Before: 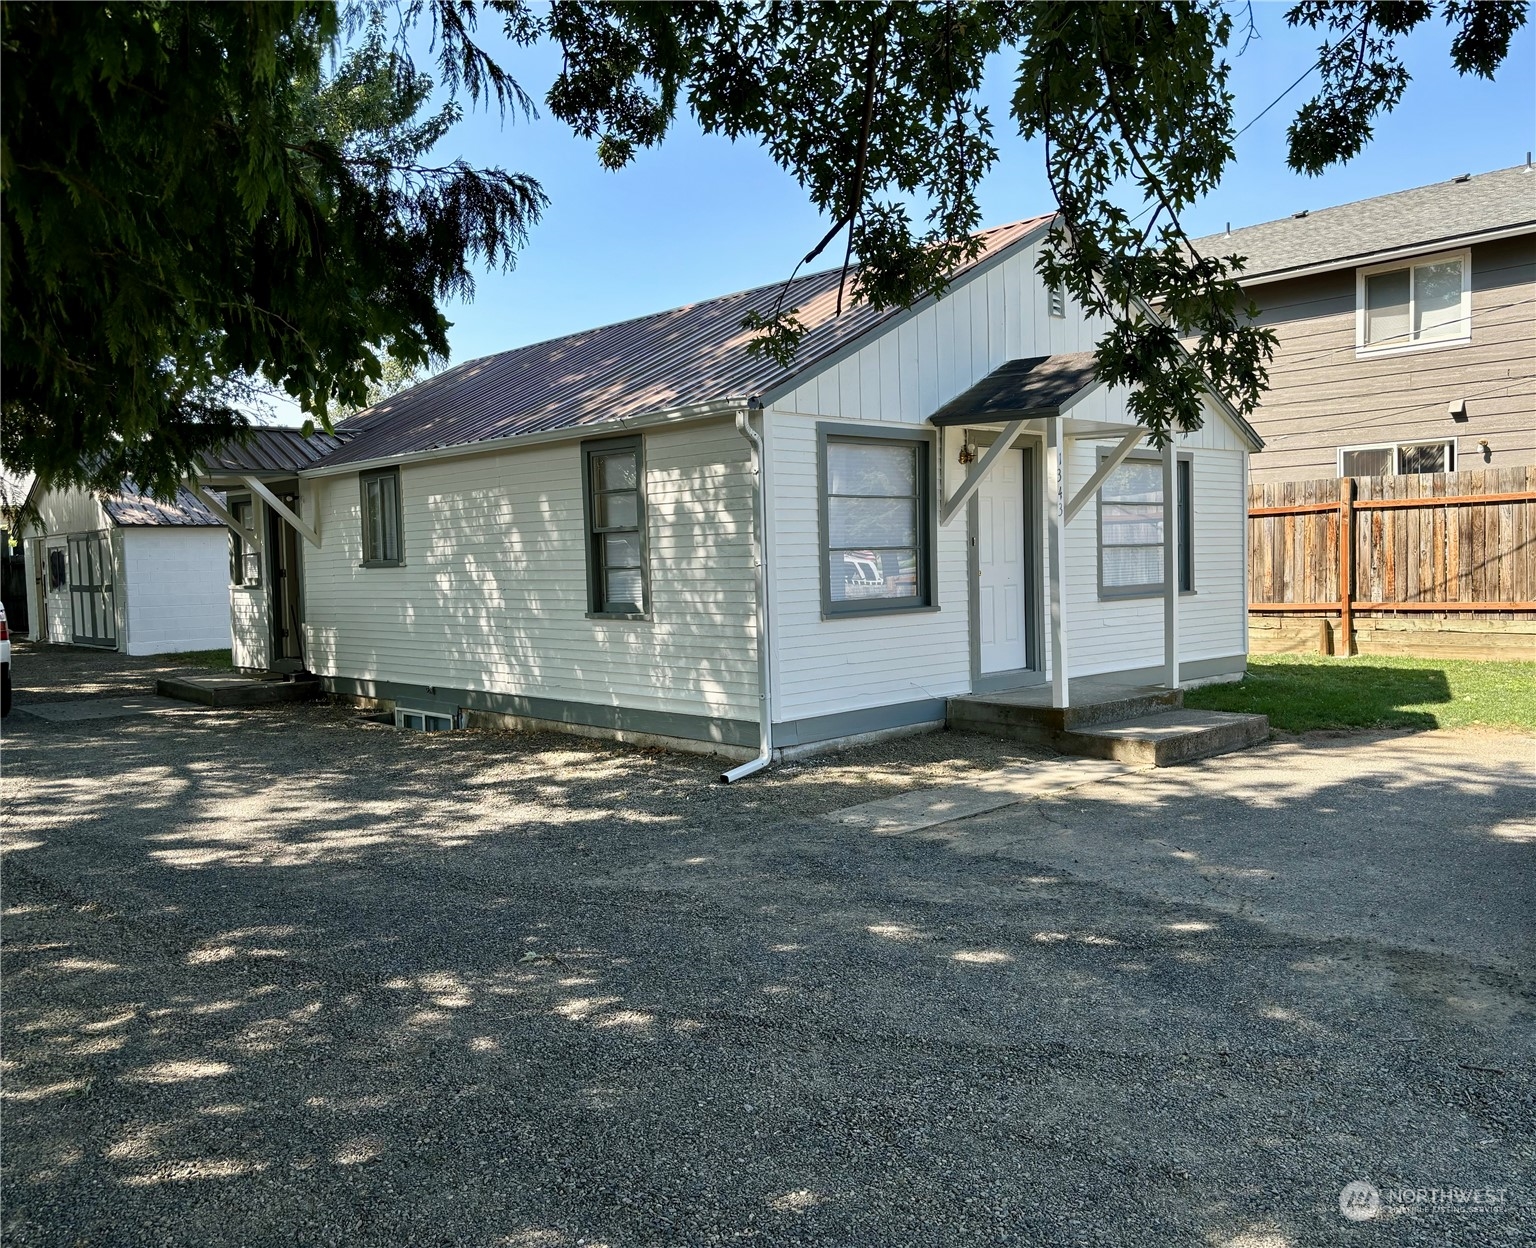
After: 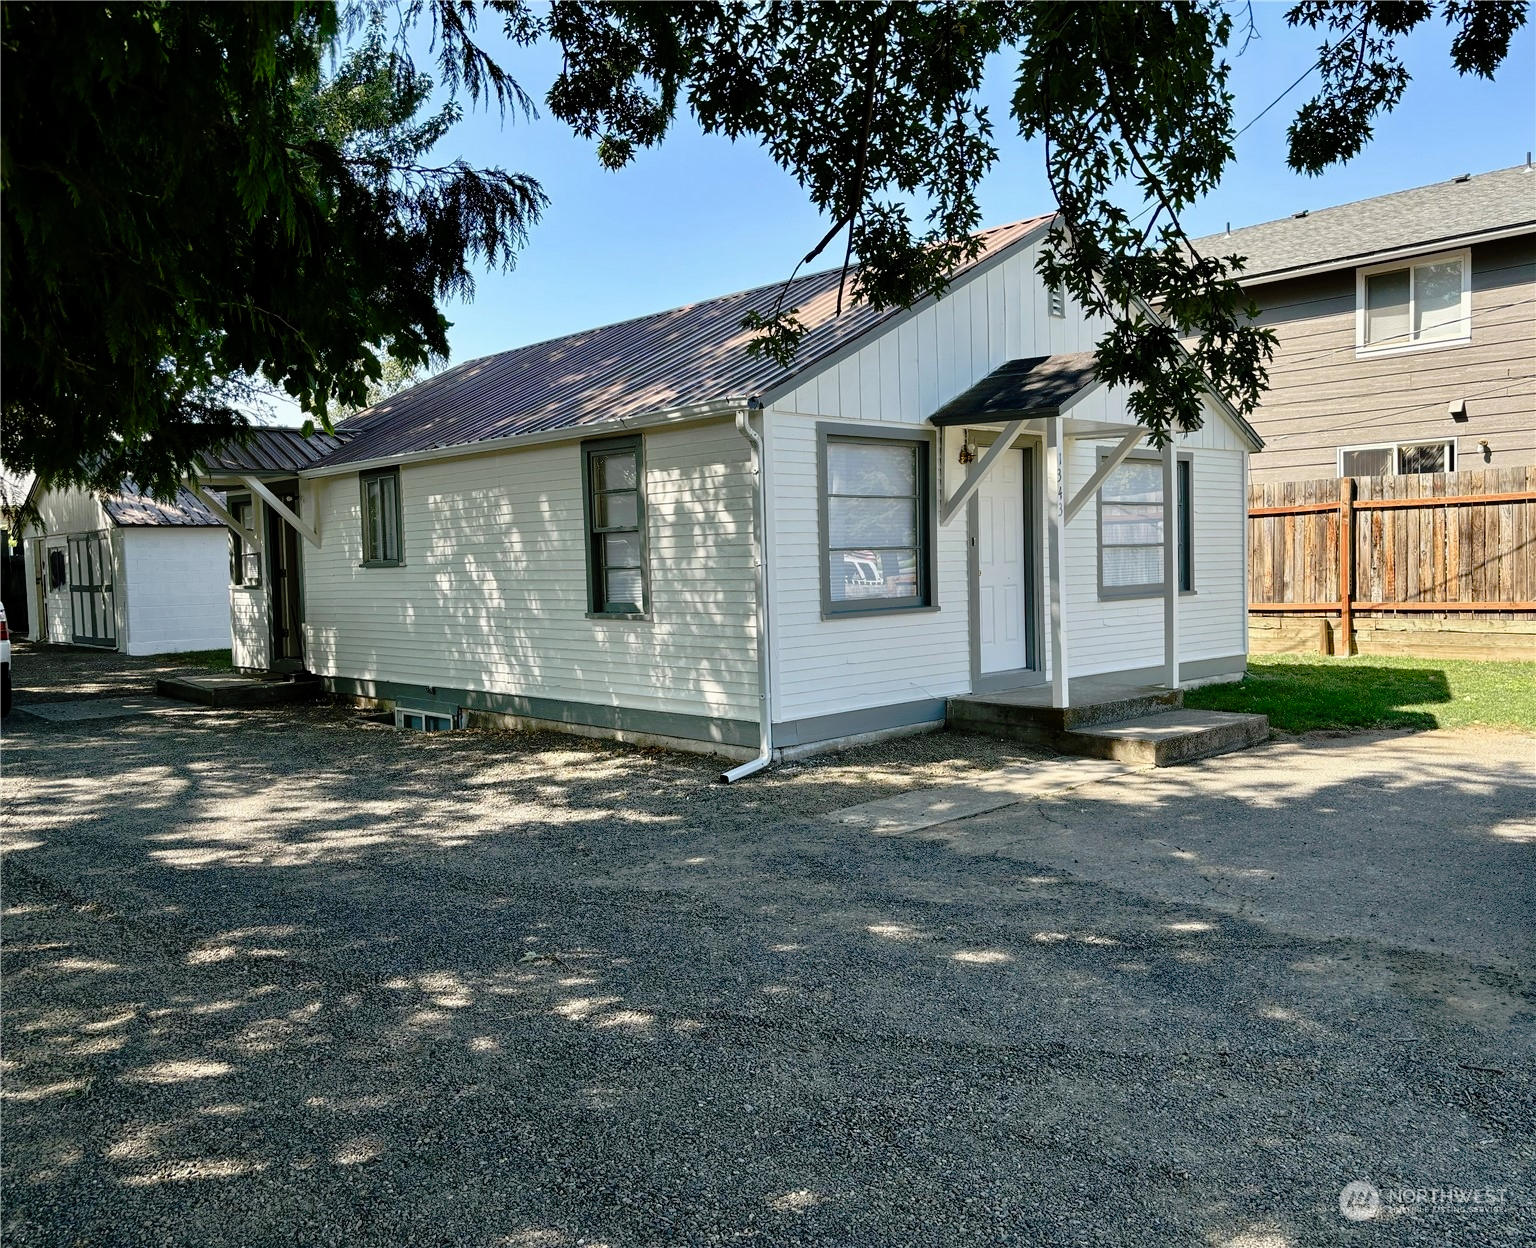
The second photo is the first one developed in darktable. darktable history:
tone curve: curves: ch0 [(0, 0) (0.126, 0.061) (0.362, 0.382) (0.498, 0.498) (0.706, 0.712) (1, 1)]; ch1 [(0, 0) (0.5, 0.497) (0.55, 0.578) (1, 1)]; ch2 [(0, 0) (0.44, 0.424) (0.489, 0.486) (0.537, 0.538) (1, 1)], preserve colors none
